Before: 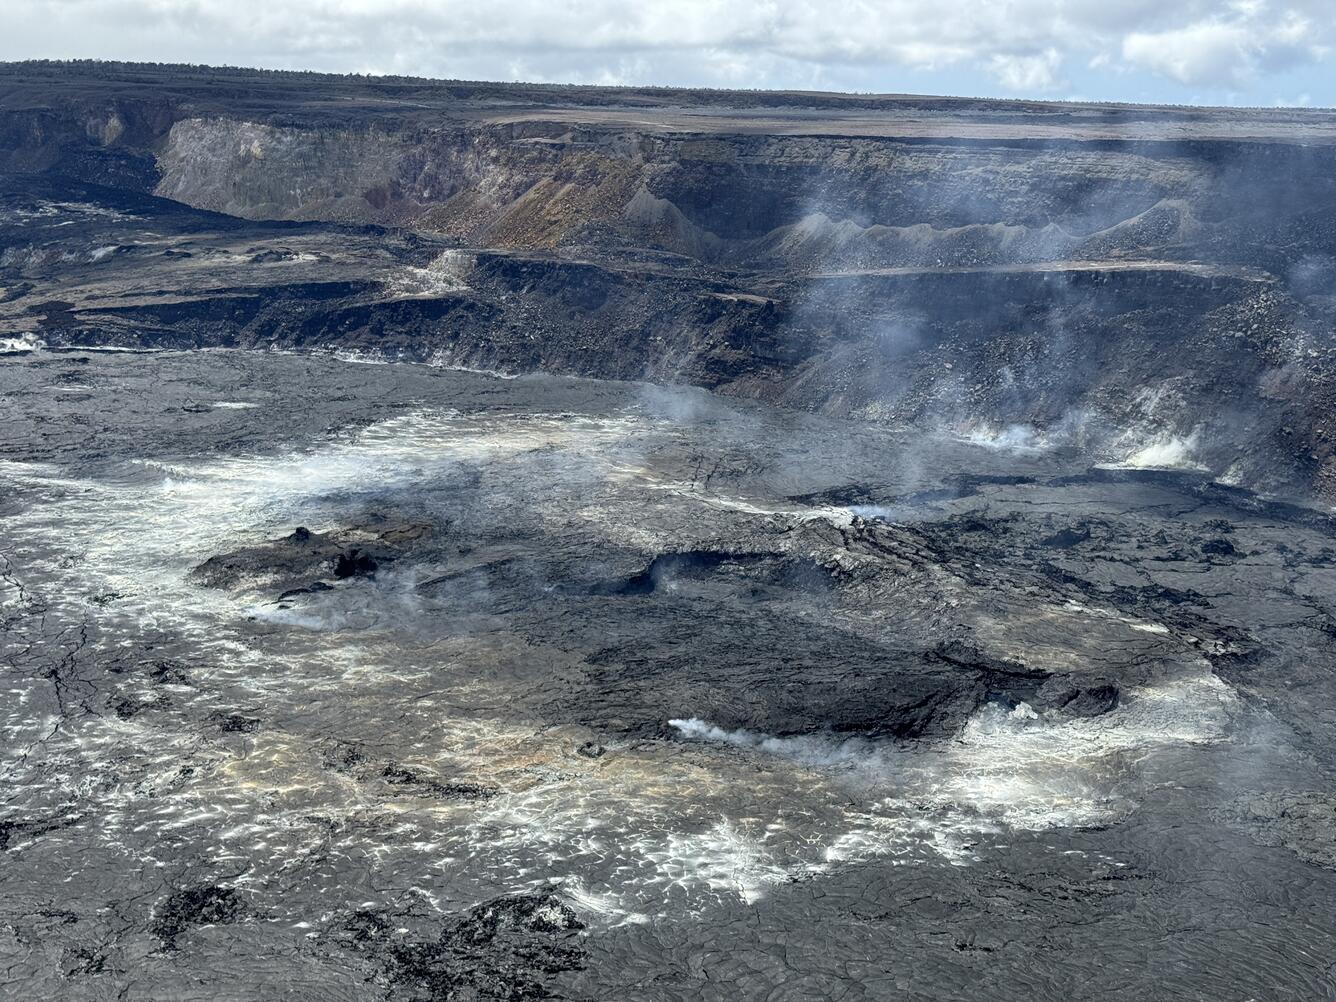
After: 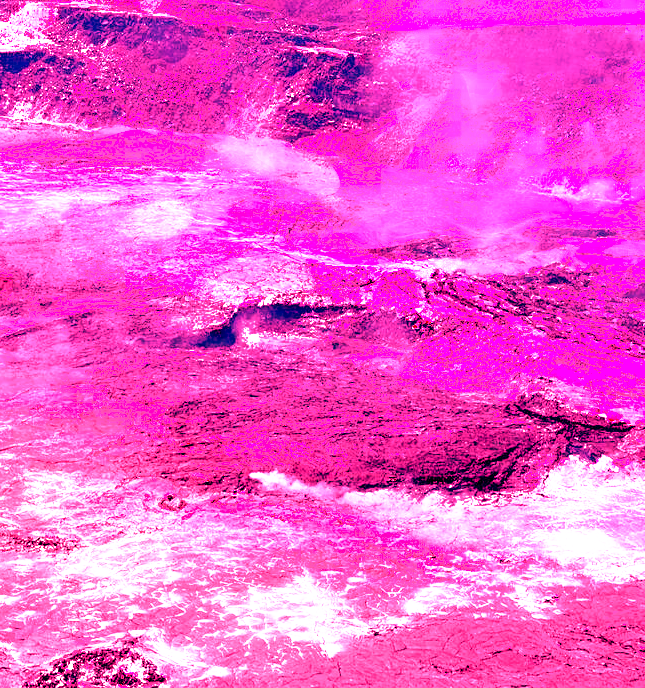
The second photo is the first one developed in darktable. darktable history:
crop: left 31.379%, top 24.658%, right 20.326%, bottom 6.628%
color calibration: illuminant as shot in camera, x 0.366, y 0.378, temperature 4425.7 K, saturation algorithm version 1 (2020)
white balance: red 4.26, blue 1.802
filmic rgb: black relative exposure -16 EV, threshold -0.33 EV, transition 3.19 EV, structure ↔ texture 100%, target black luminance 0%, hardness 7.57, latitude 72.96%, contrast 0.908, highlights saturation mix 10%, shadows ↔ highlights balance -0.38%, add noise in highlights 0, preserve chrominance no, color science v4 (2020), iterations of high-quality reconstruction 10, enable highlight reconstruction true
tone equalizer: on, module defaults
